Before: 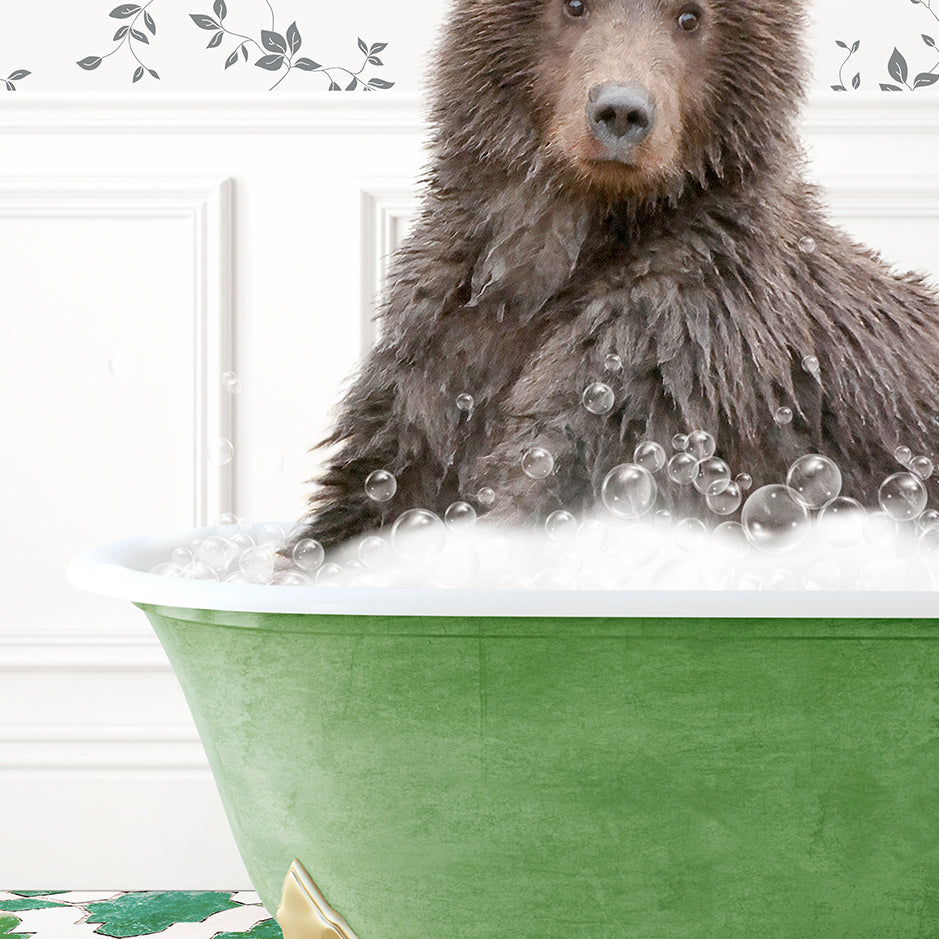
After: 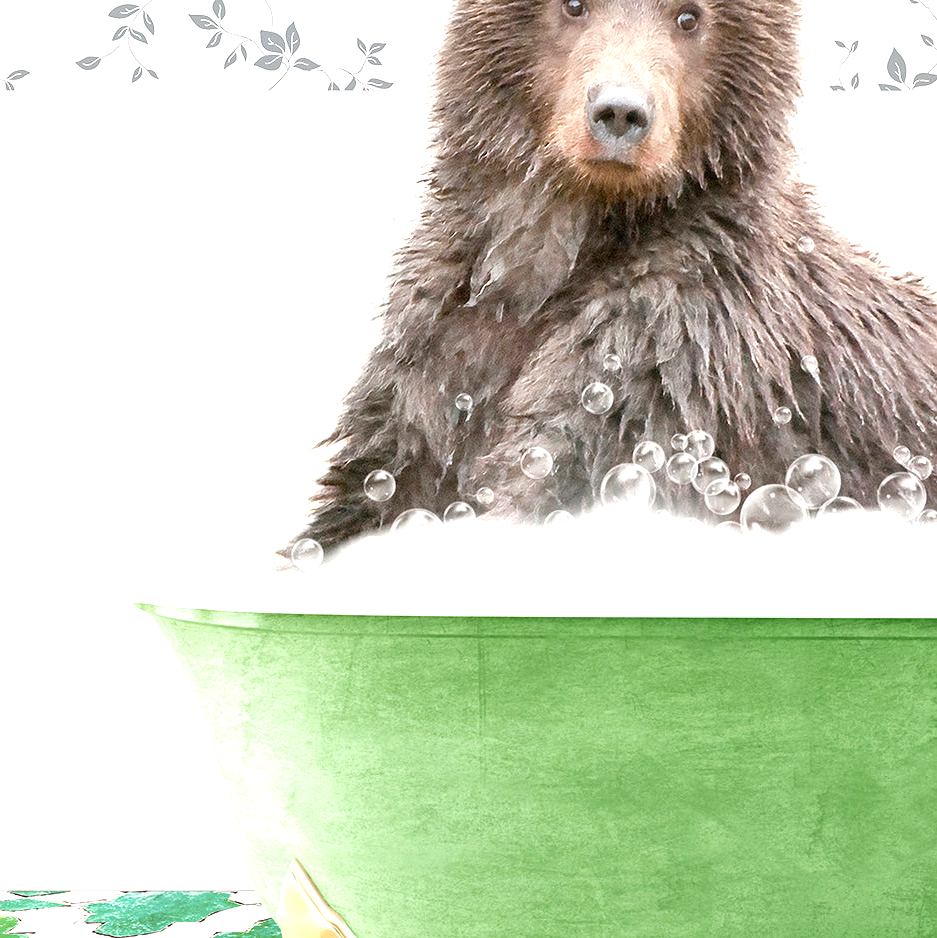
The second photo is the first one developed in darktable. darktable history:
crop: left 0.152%
exposure: black level correction 0, exposure 1 EV, compensate highlight preservation false
